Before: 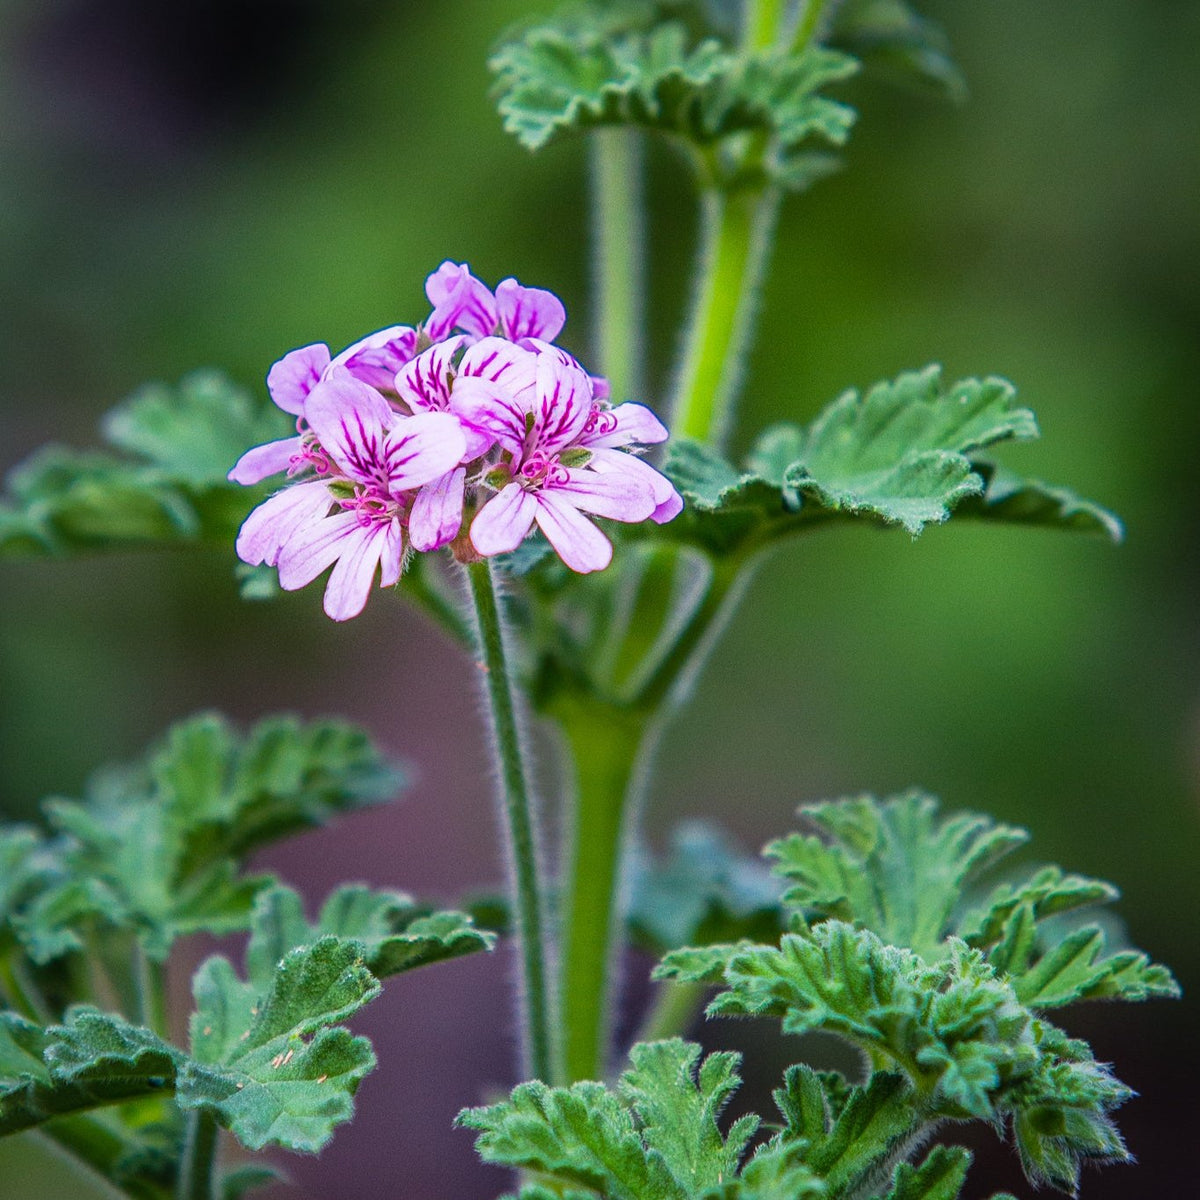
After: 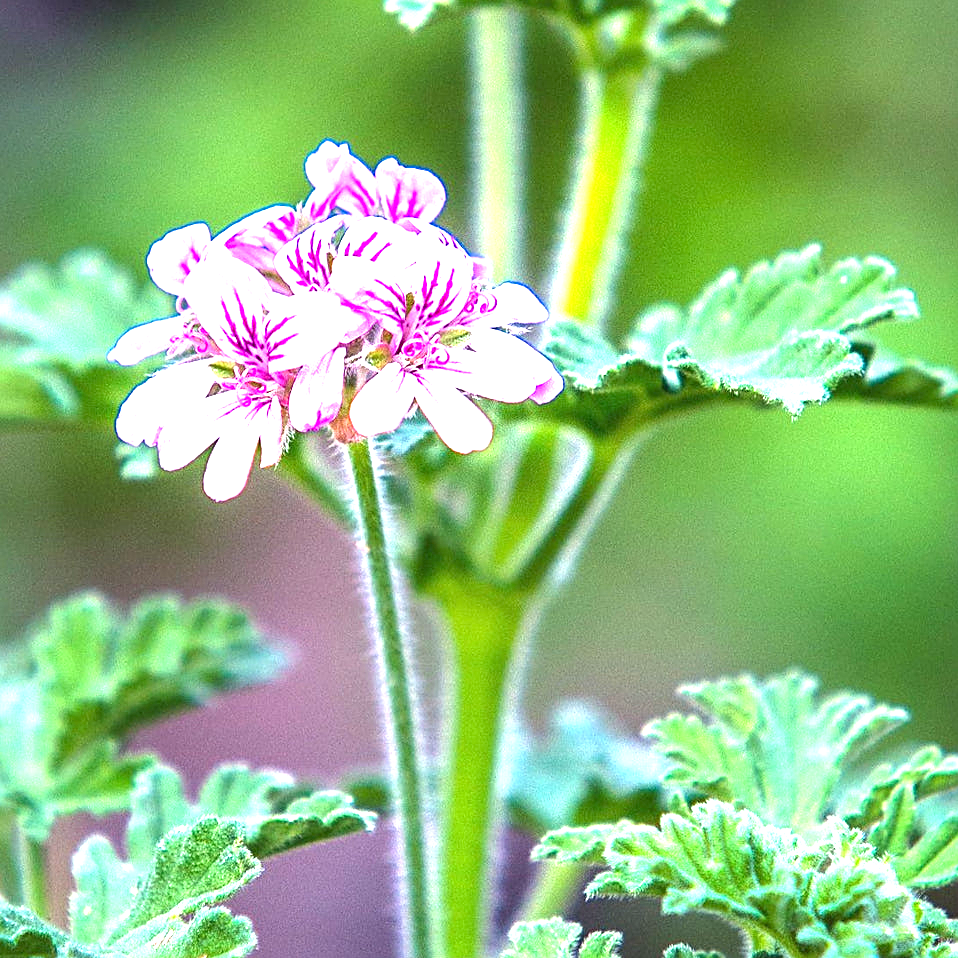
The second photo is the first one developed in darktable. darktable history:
exposure: black level correction 0, exposure 1.9 EV, compensate highlight preservation false
sharpen: on, module defaults
crop and rotate: left 10.071%, top 10.071%, right 10.02%, bottom 10.02%
